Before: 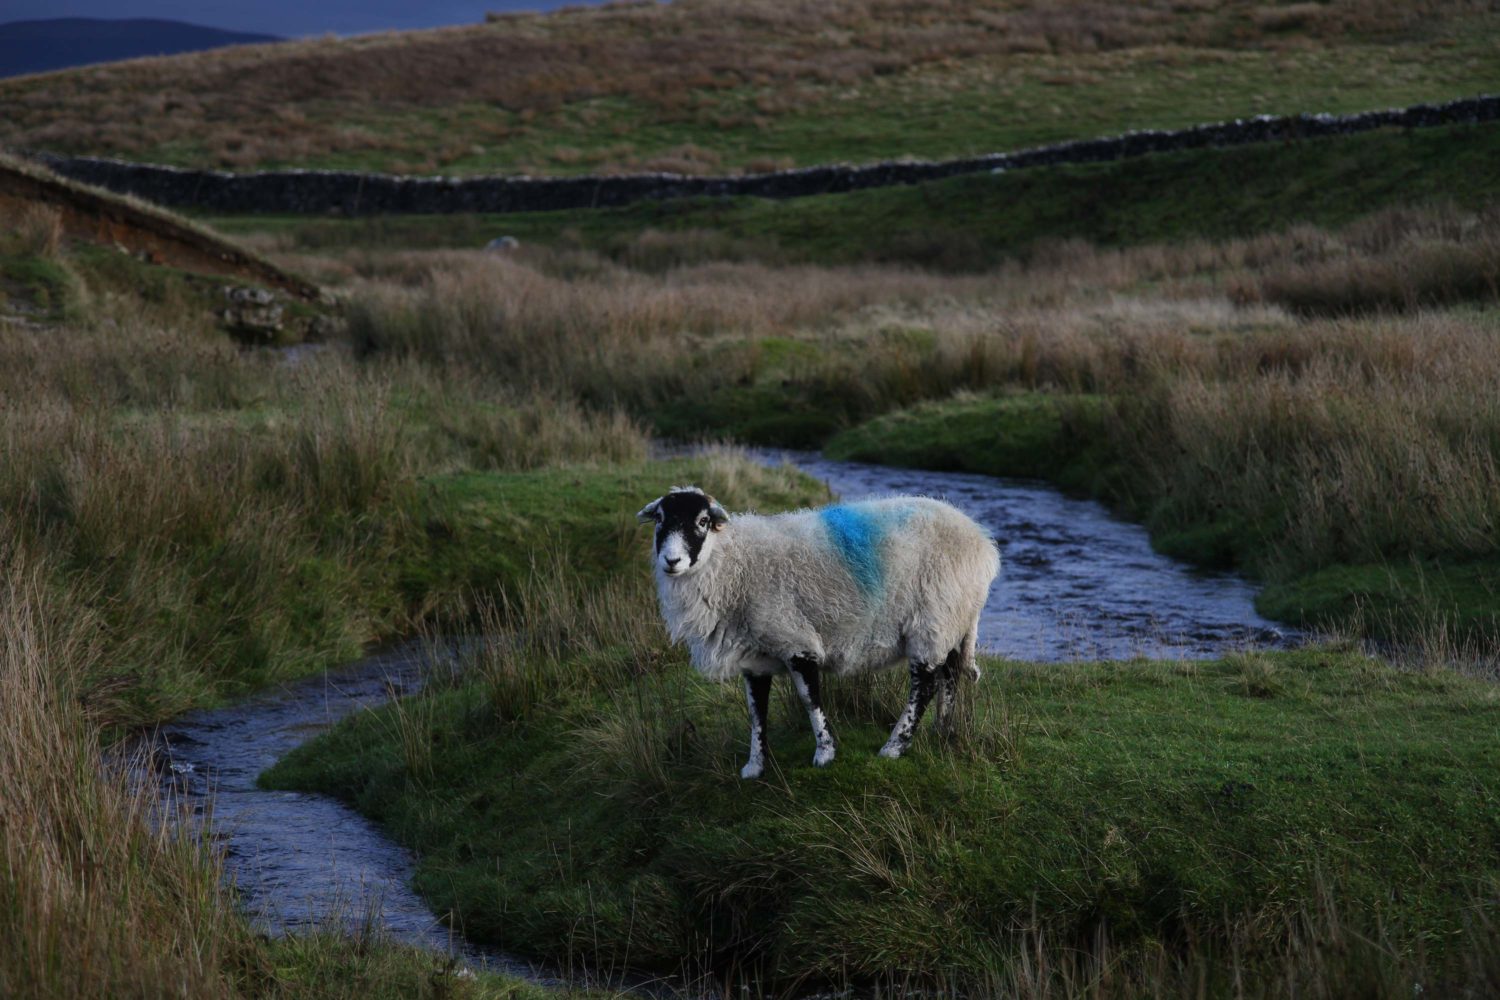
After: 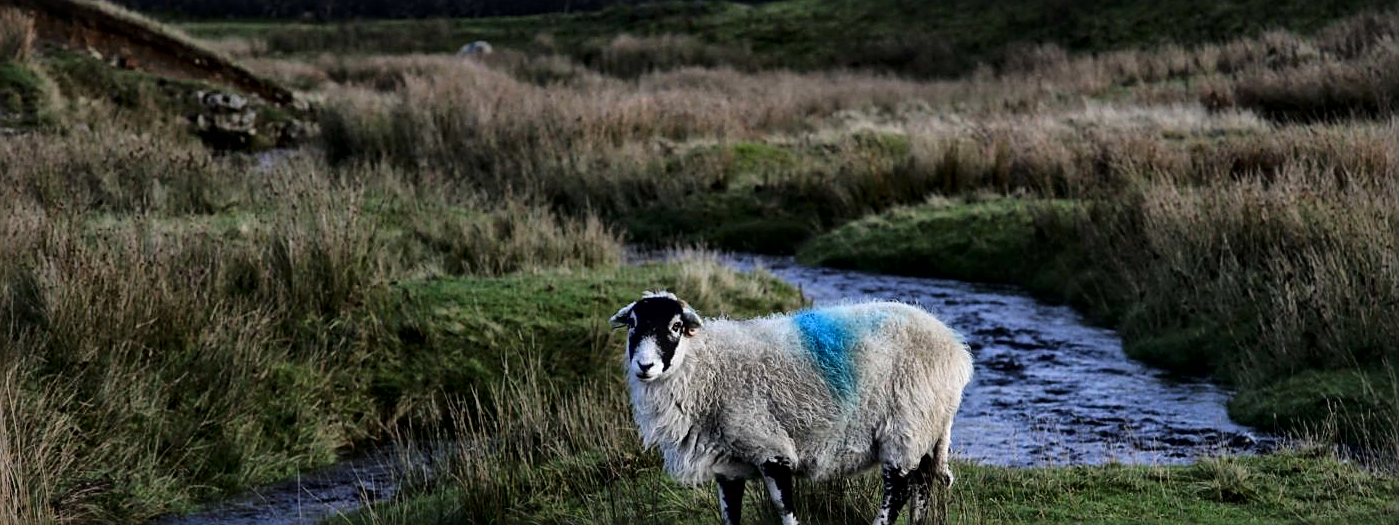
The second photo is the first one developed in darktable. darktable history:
crop: left 1.808%, top 19.598%, right 4.869%, bottom 27.868%
sharpen: on, module defaults
local contrast: mode bilateral grid, contrast 19, coarseness 19, detail 164%, midtone range 0.2
tone curve: curves: ch0 [(0.003, 0.029) (0.037, 0.036) (0.149, 0.117) (0.297, 0.318) (0.422, 0.474) (0.531, 0.6) (0.743, 0.809) (0.889, 0.941) (1, 0.98)]; ch1 [(0, 0) (0.305, 0.325) (0.453, 0.437) (0.482, 0.479) (0.501, 0.5) (0.506, 0.503) (0.564, 0.578) (0.587, 0.625) (0.666, 0.727) (1, 1)]; ch2 [(0, 0) (0.323, 0.277) (0.408, 0.399) (0.45, 0.48) (0.499, 0.502) (0.512, 0.523) (0.57, 0.595) (0.653, 0.671) (0.768, 0.744) (1, 1)], color space Lab, linked channels, preserve colors none
